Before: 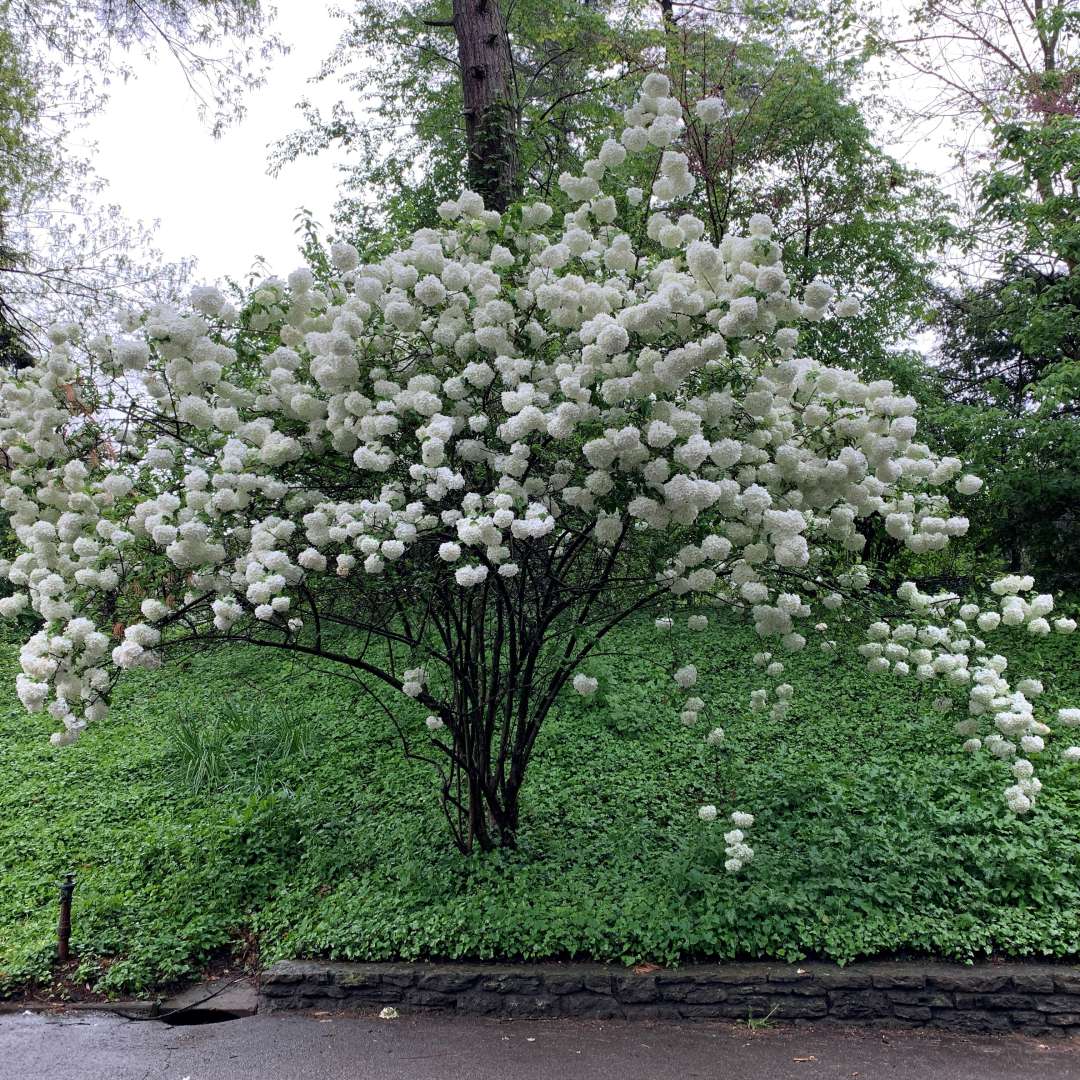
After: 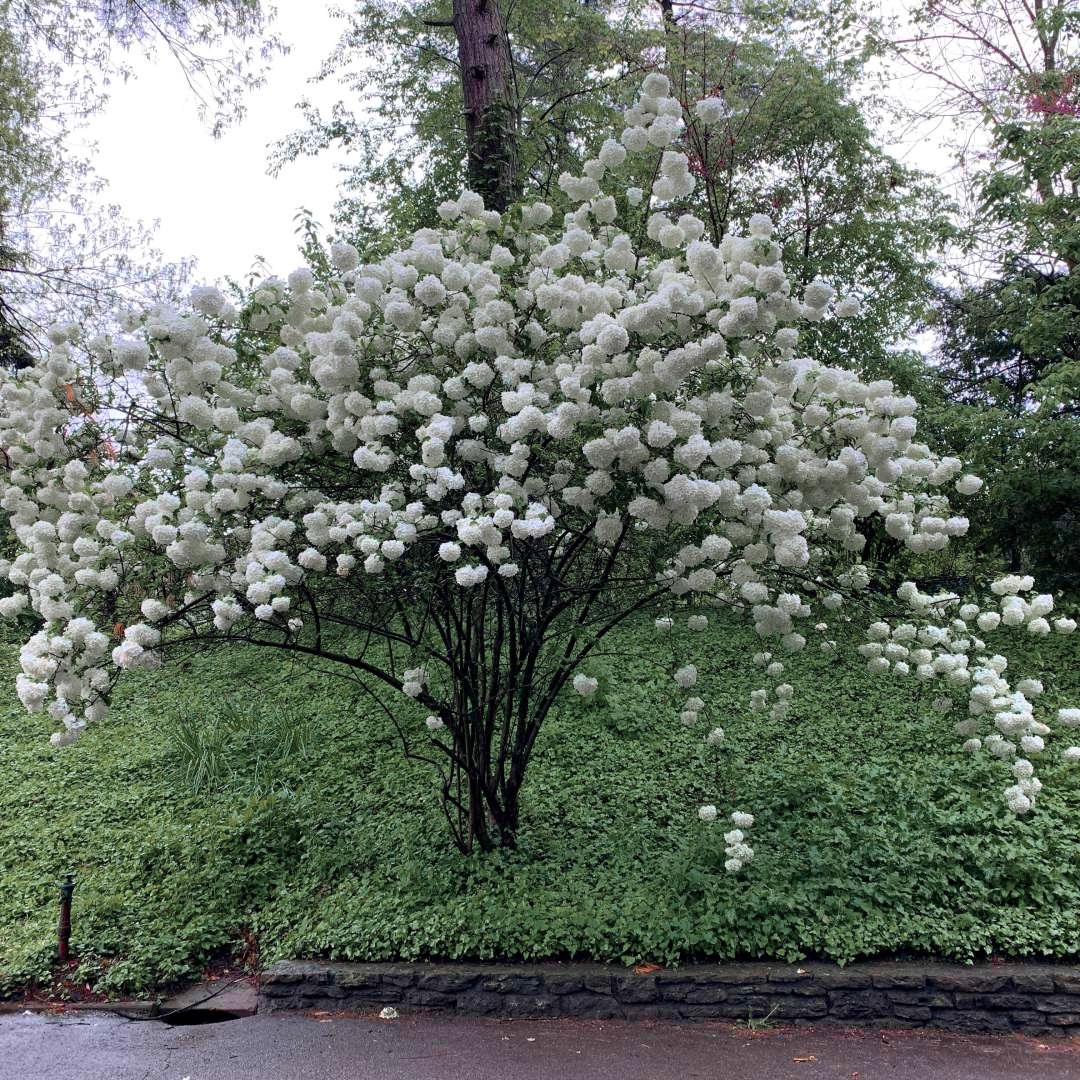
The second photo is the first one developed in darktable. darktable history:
color zones: curves: ch1 [(0, 0.708) (0.088, 0.648) (0.245, 0.187) (0.429, 0.326) (0.571, 0.498) (0.714, 0.5) (0.857, 0.5) (1, 0.708)]
color balance rgb: linear chroma grading › global chroma 15.402%, perceptual saturation grading › global saturation 25.368%, global vibrance 9.536%
